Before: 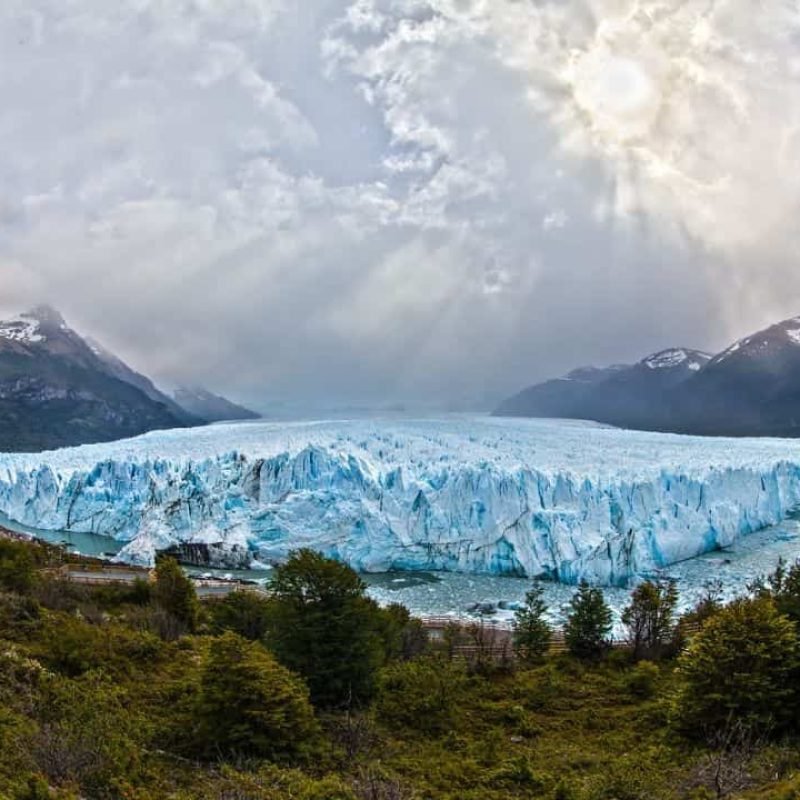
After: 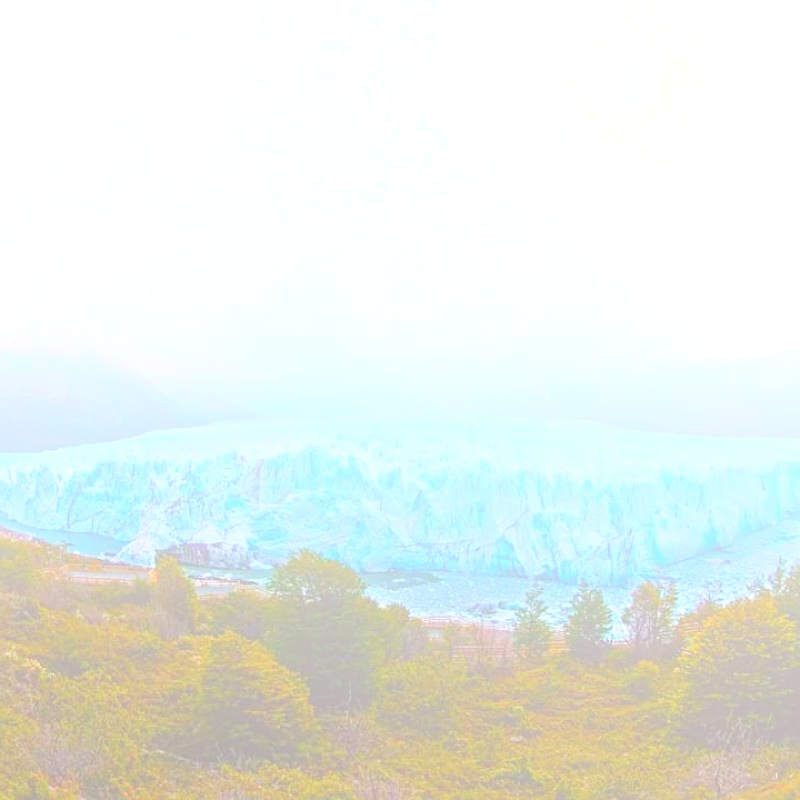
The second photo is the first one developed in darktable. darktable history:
color calibration: illuminant as shot in camera, x 0.358, y 0.373, temperature 4628.91 K
color correction: highlights a* -0.95, highlights b* 4.5, shadows a* 3.55
sharpen: on, module defaults
bloom: size 70%, threshold 25%, strength 70%
